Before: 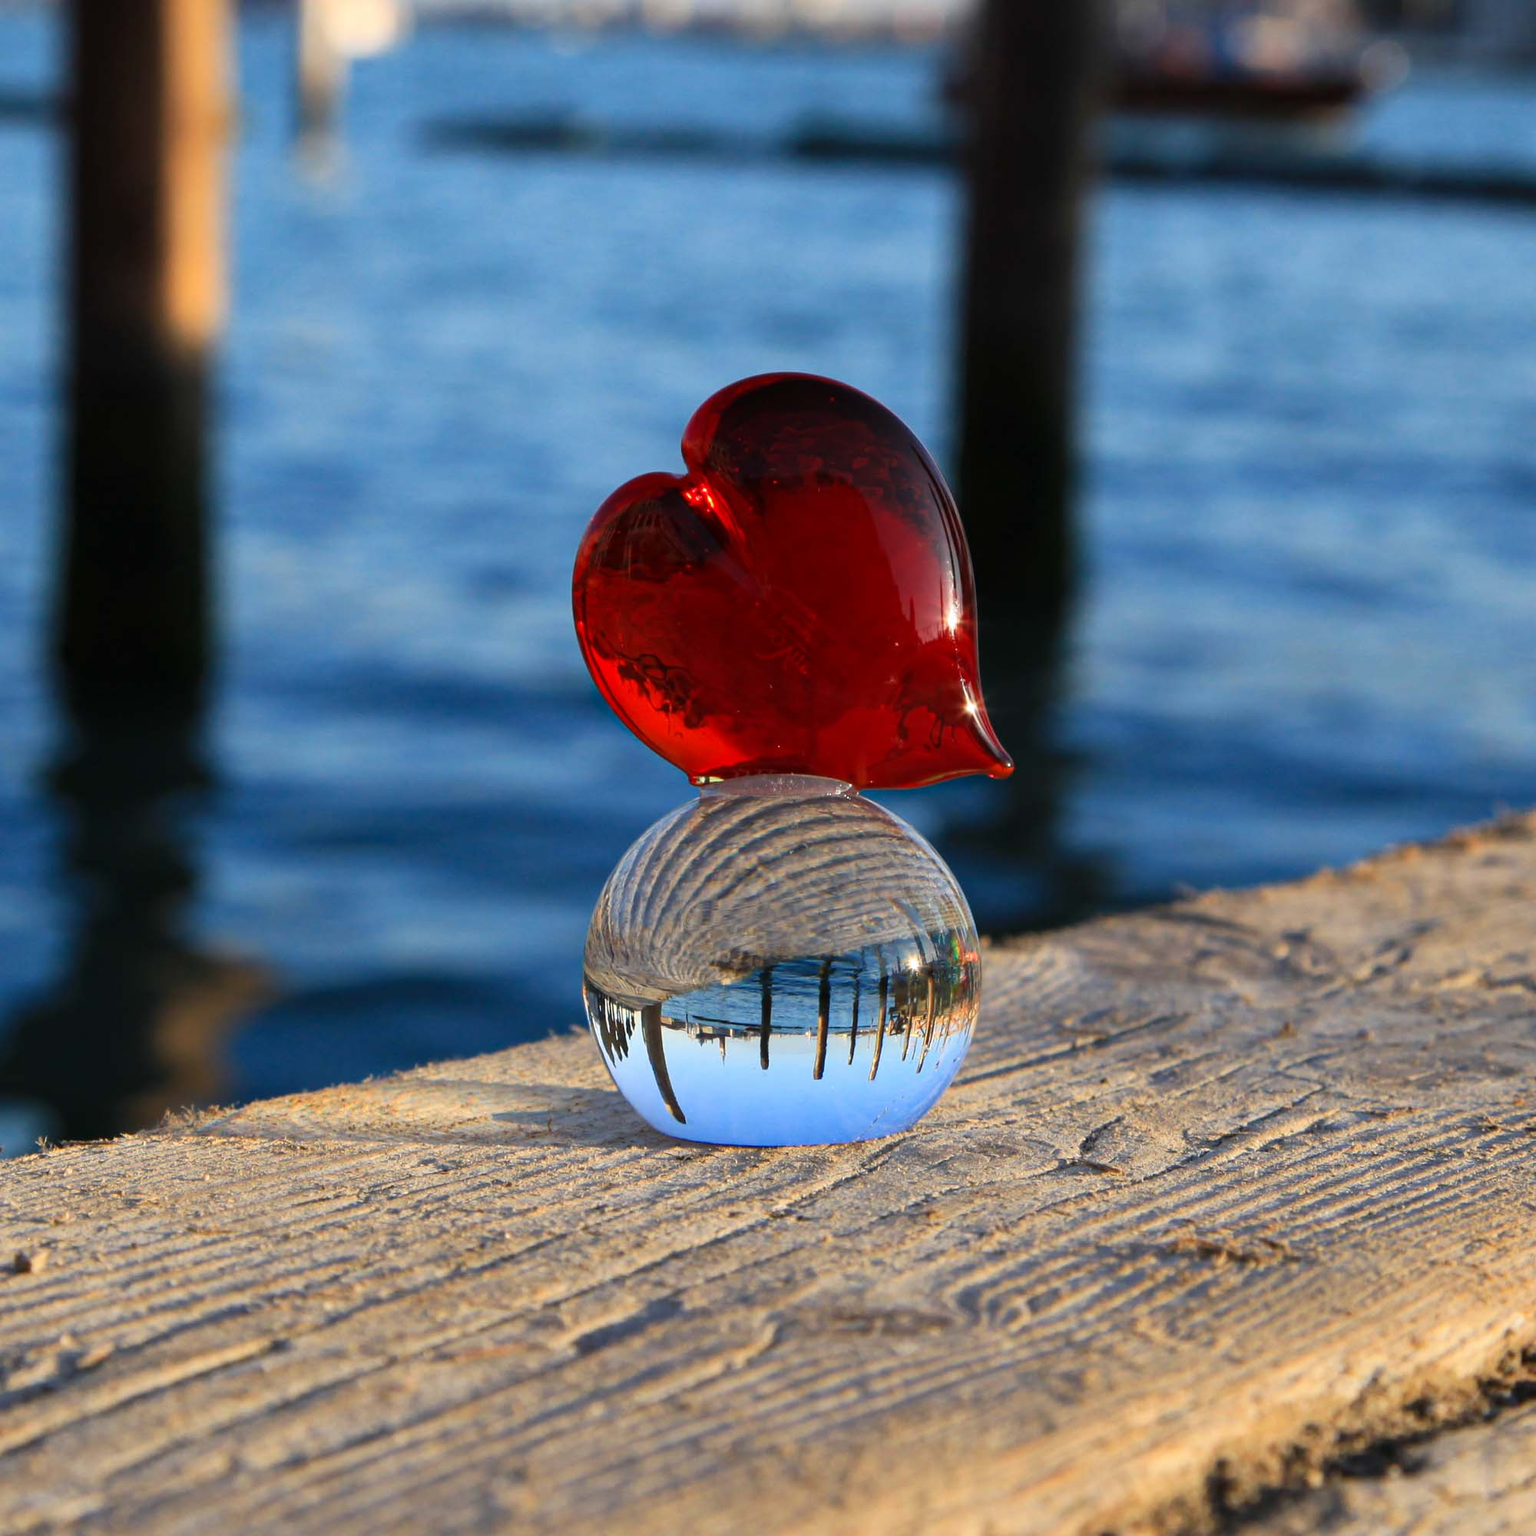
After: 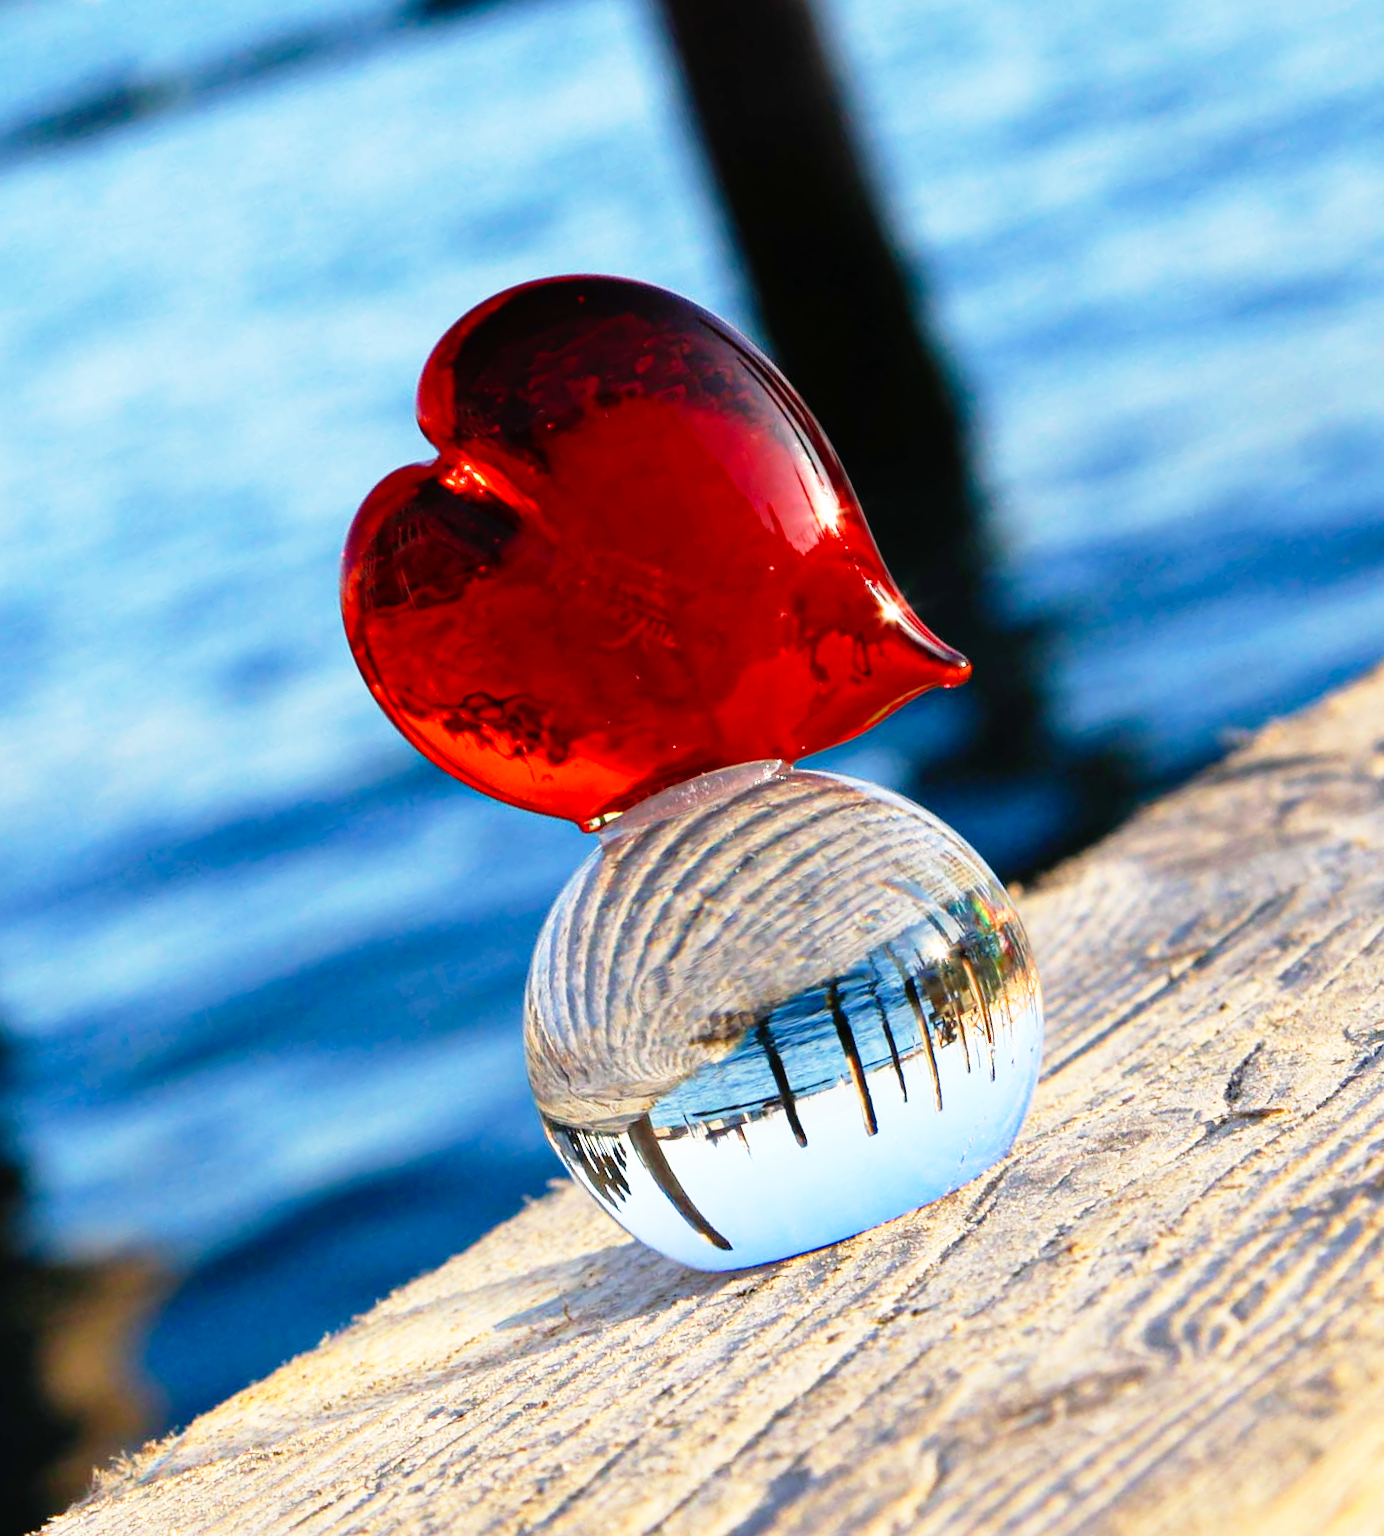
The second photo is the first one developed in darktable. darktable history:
crop and rotate: angle 20.48°, left 6.848%, right 4.07%, bottom 1.172%
base curve: curves: ch0 [(0, 0) (0.012, 0.01) (0.073, 0.168) (0.31, 0.711) (0.645, 0.957) (1, 1)], preserve colors none
